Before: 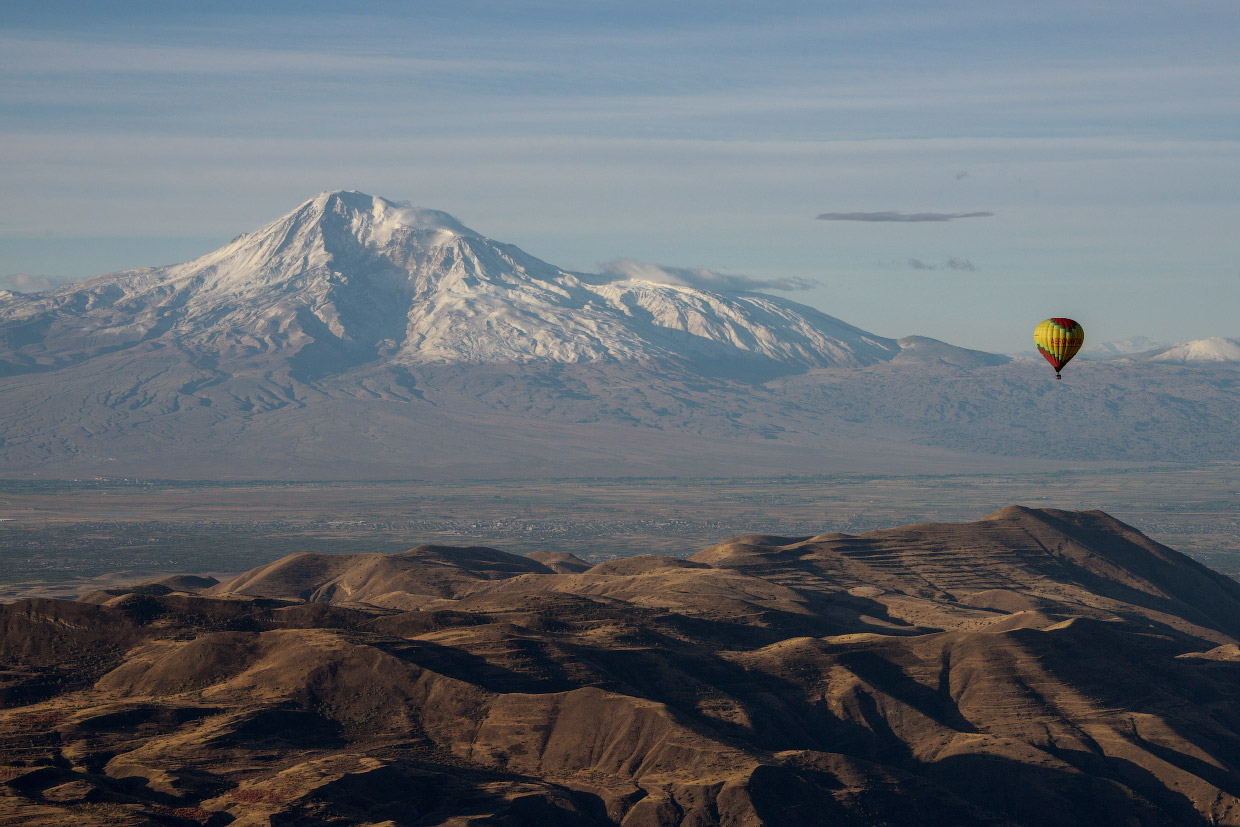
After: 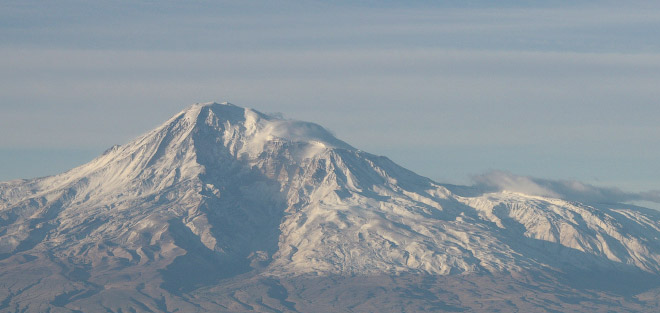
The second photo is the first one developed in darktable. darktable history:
crop: left 10.353%, top 10.729%, right 36.389%, bottom 51.388%
